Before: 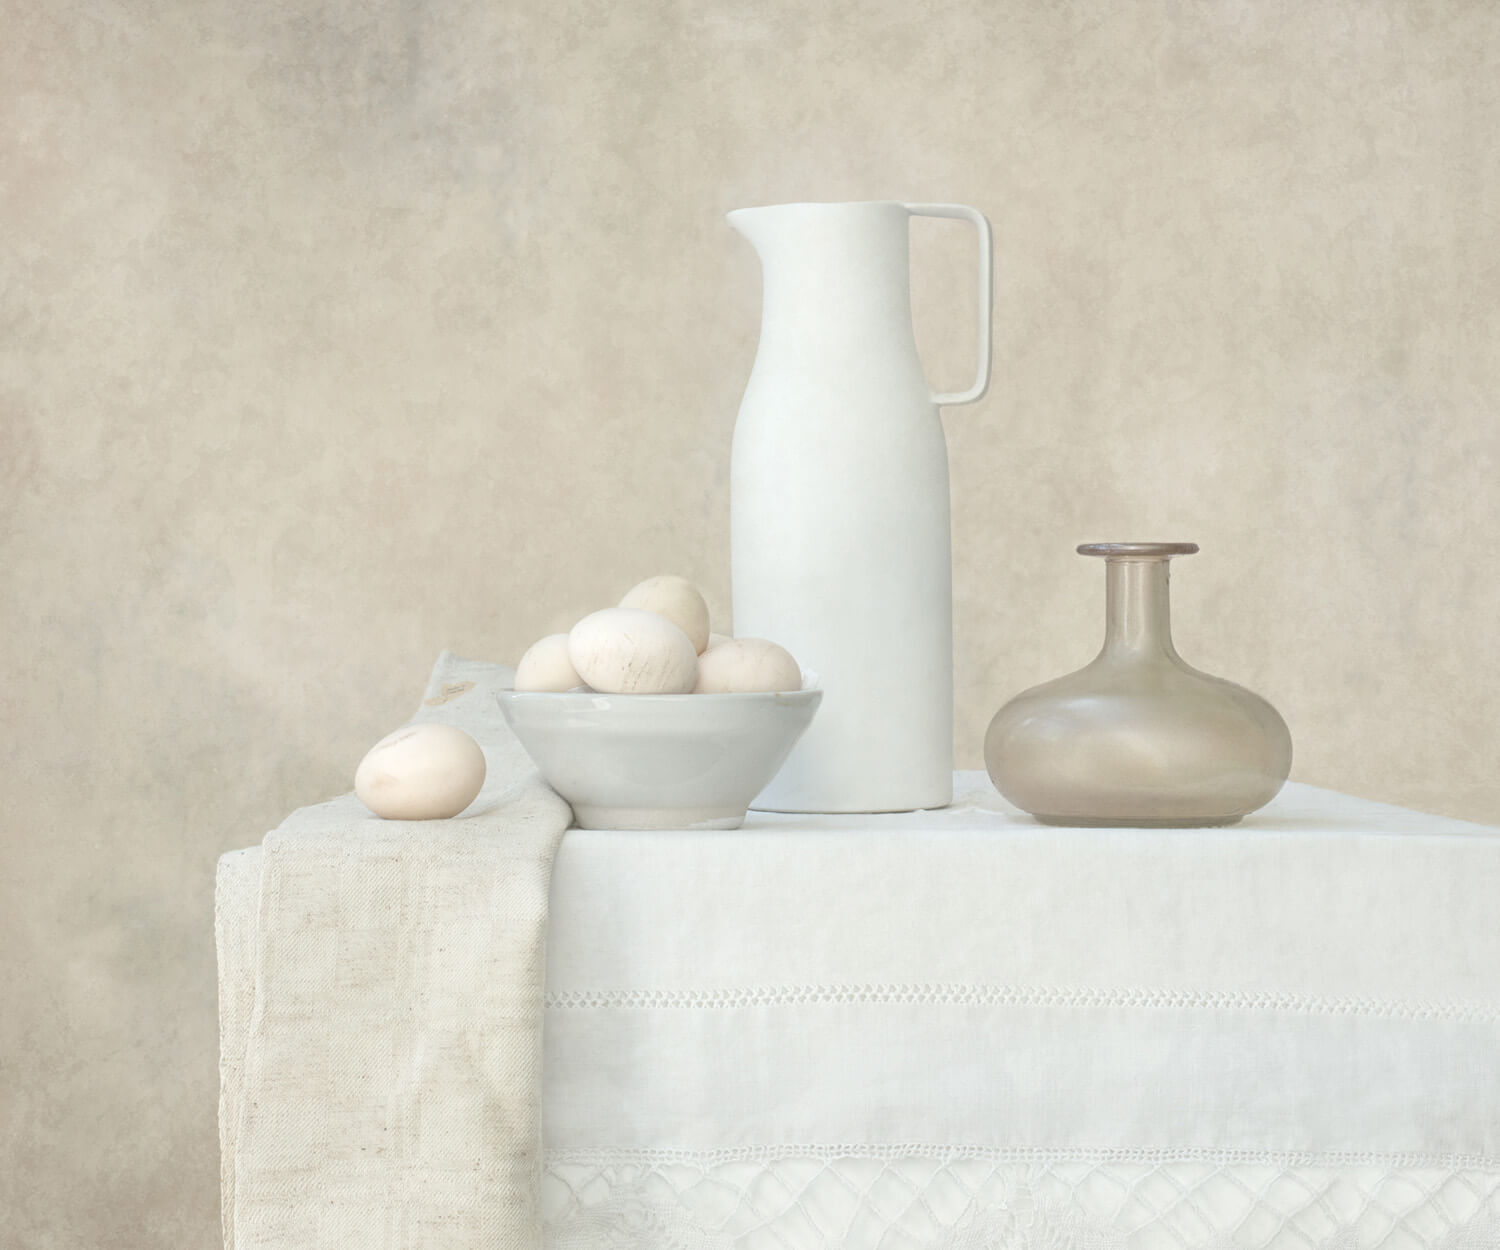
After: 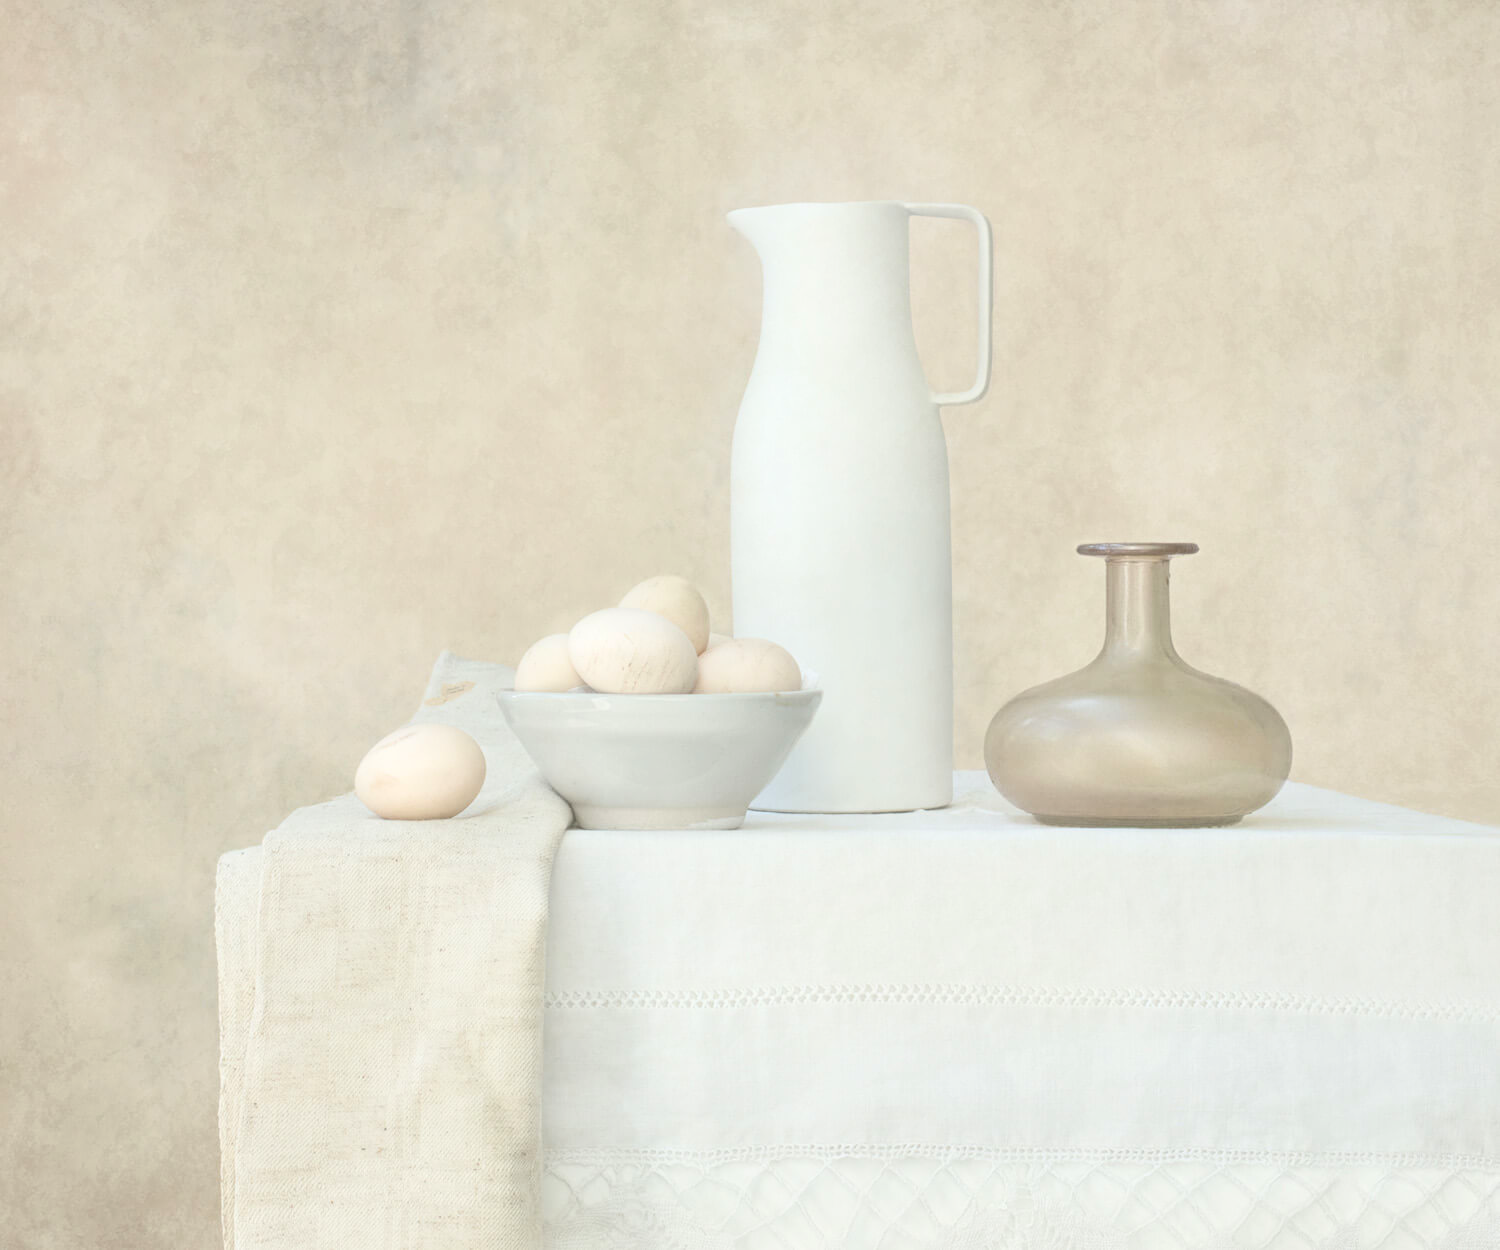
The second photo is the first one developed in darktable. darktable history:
exposure: compensate highlight preservation false
contrast brightness saturation: contrast 0.18, saturation 0.3
haze removal: strength -0.09, distance 0.358, compatibility mode true, adaptive false
color balance: output saturation 98.5%
